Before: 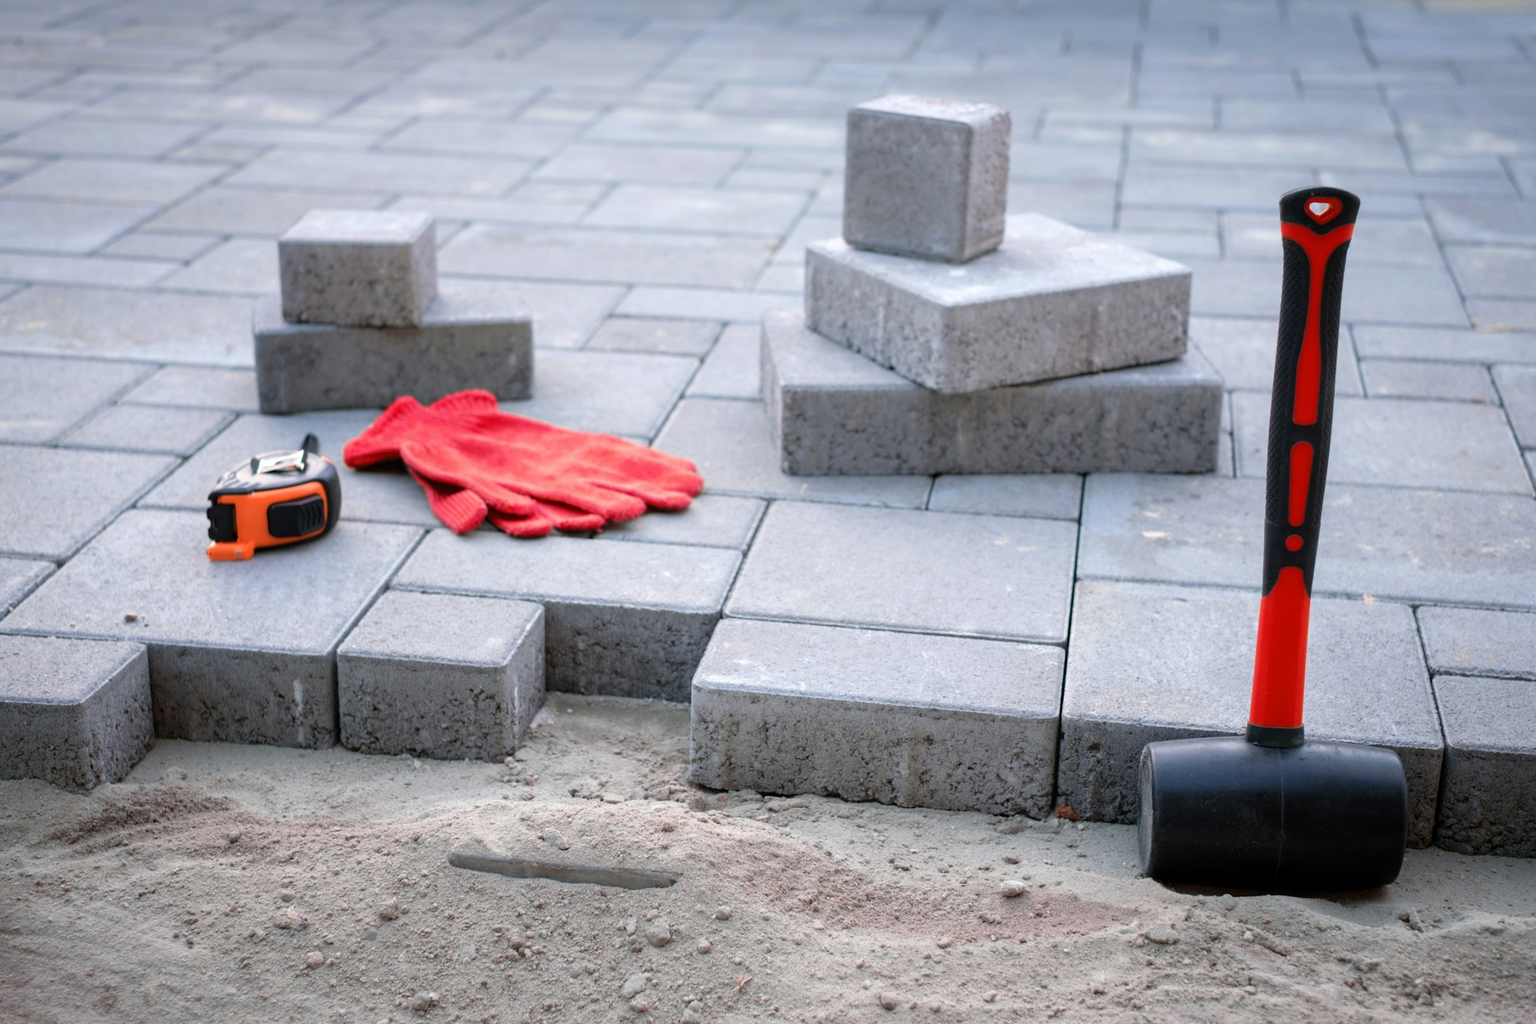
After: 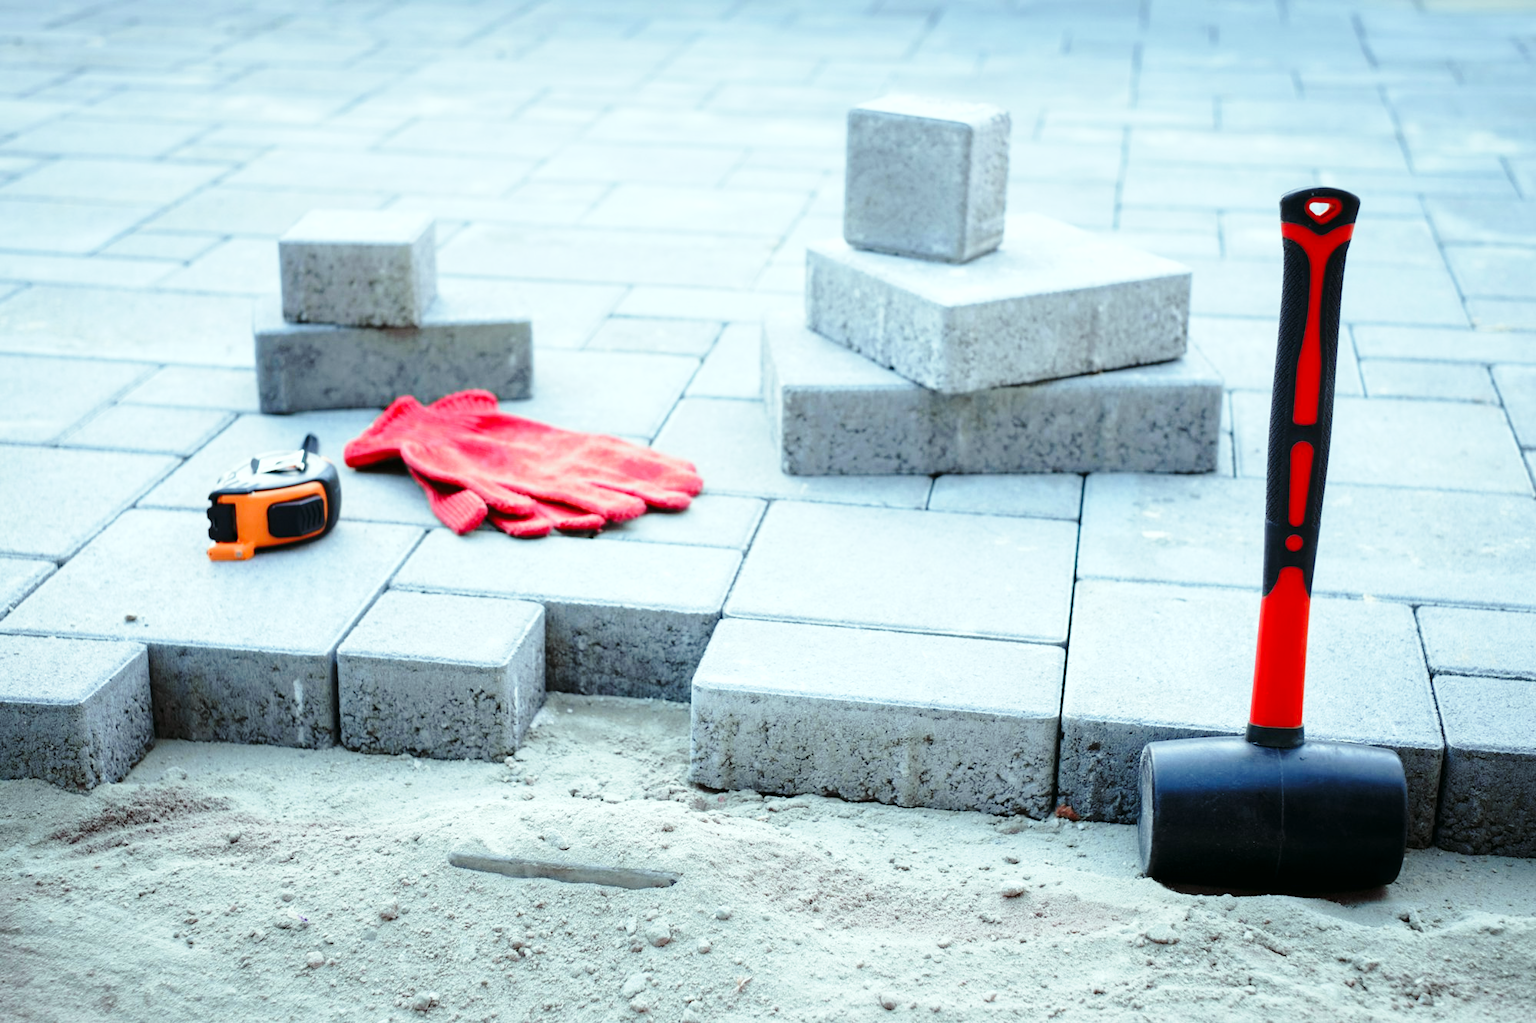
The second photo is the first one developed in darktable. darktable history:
base curve: curves: ch0 [(0, 0) (0.028, 0.03) (0.121, 0.232) (0.46, 0.748) (0.859, 0.968) (1, 1)], preserve colors none
color balance: mode lift, gamma, gain (sRGB), lift [0.997, 0.979, 1.021, 1.011], gamma [1, 1.084, 0.916, 0.998], gain [1, 0.87, 1.13, 1.101], contrast 4.55%, contrast fulcrum 38.24%, output saturation 104.09%
